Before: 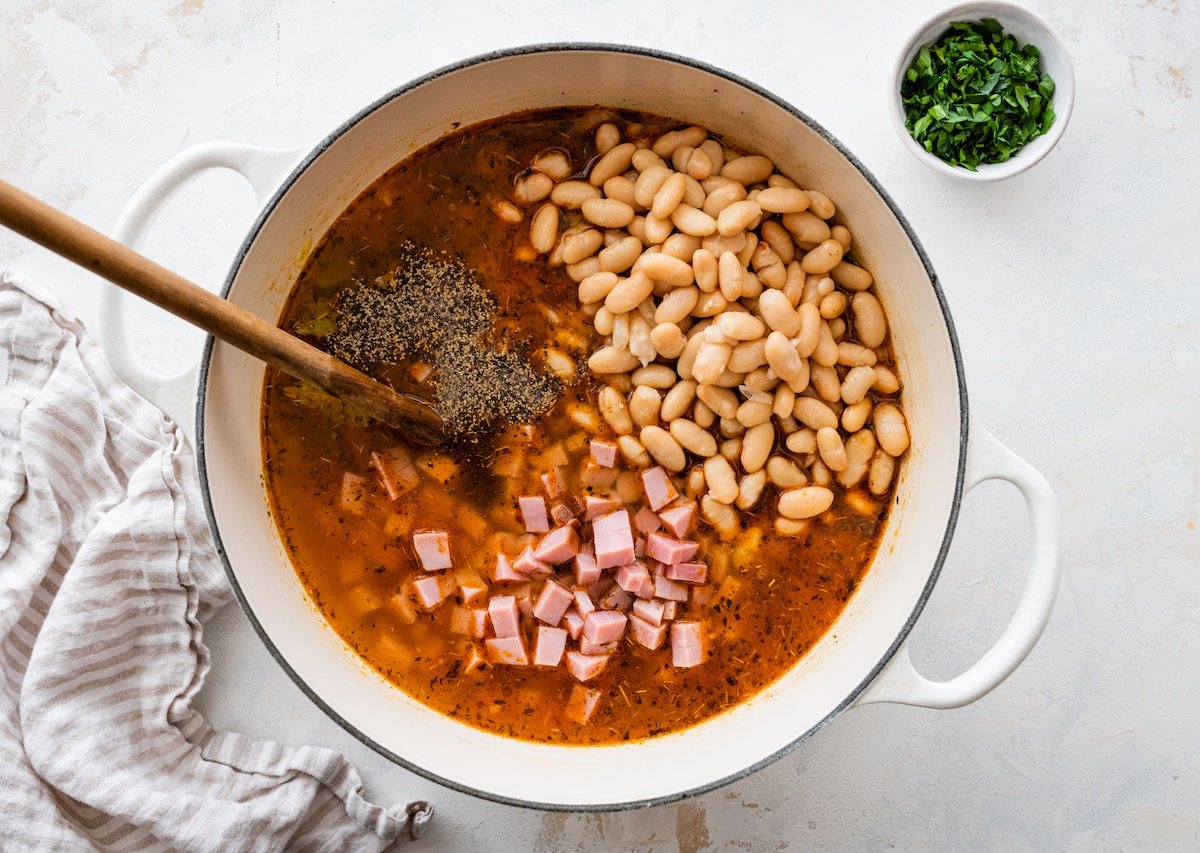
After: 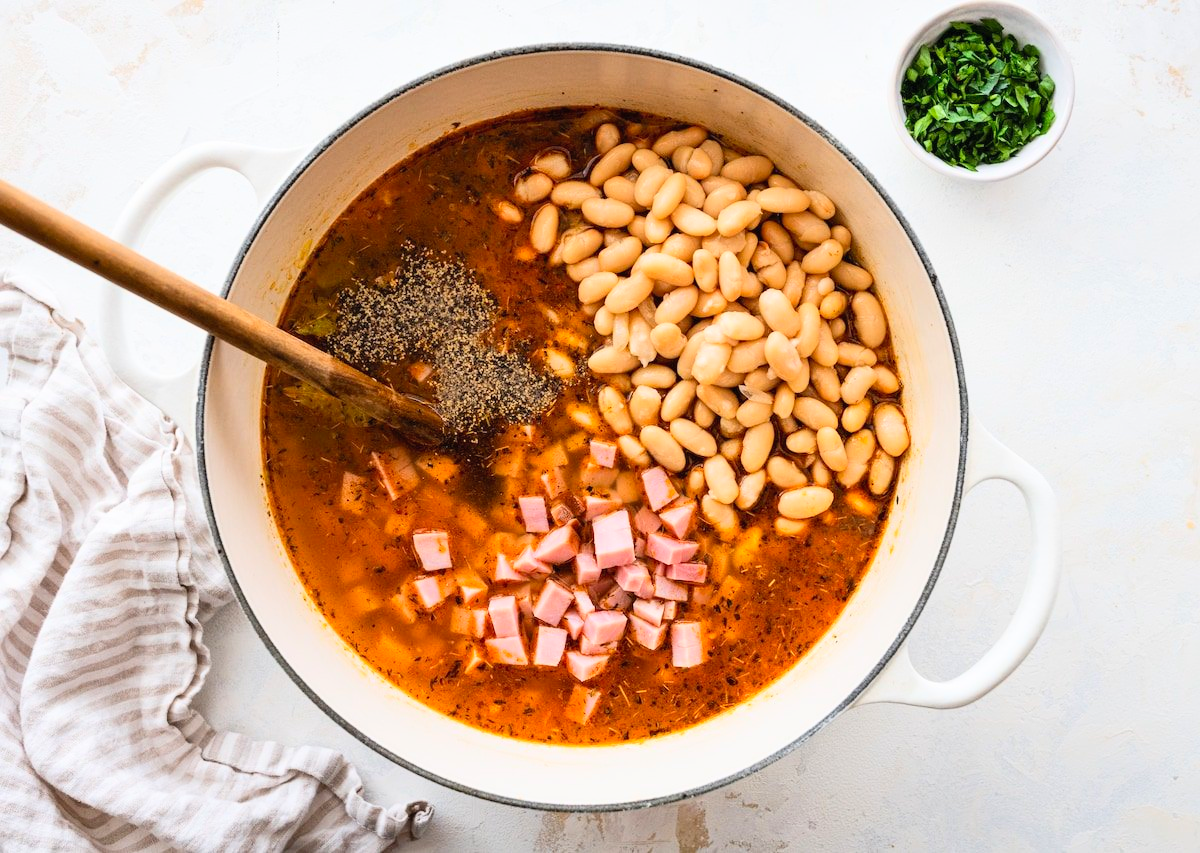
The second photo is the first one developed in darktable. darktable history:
contrast brightness saturation: contrast 0.195, brightness 0.165, saturation 0.221
